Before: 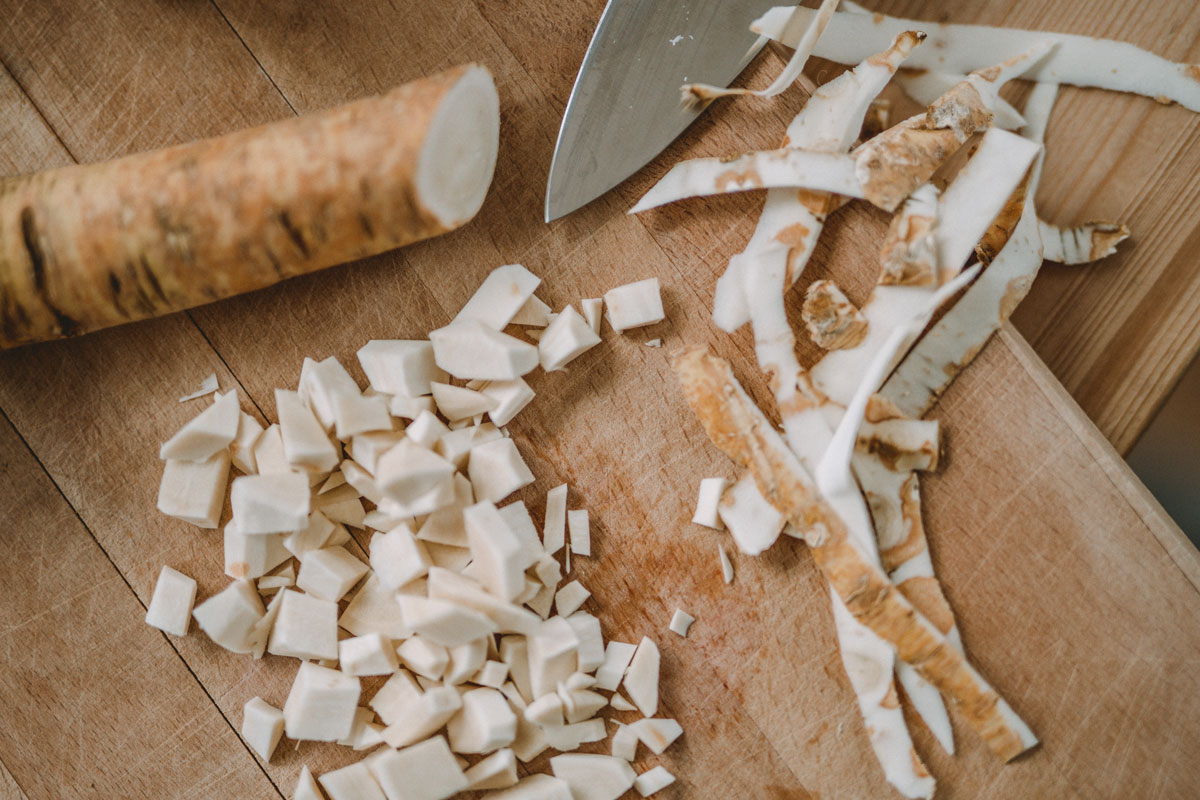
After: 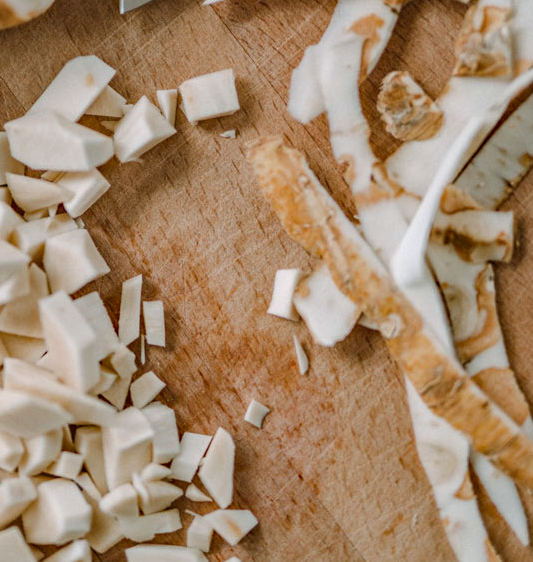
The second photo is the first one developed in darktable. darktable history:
haze removal: strength 0.29, distance 0.25, compatibility mode true, adaptive false
crop: left 35.432%, top 26.233%, right 20.145%, bottom 3.432%
